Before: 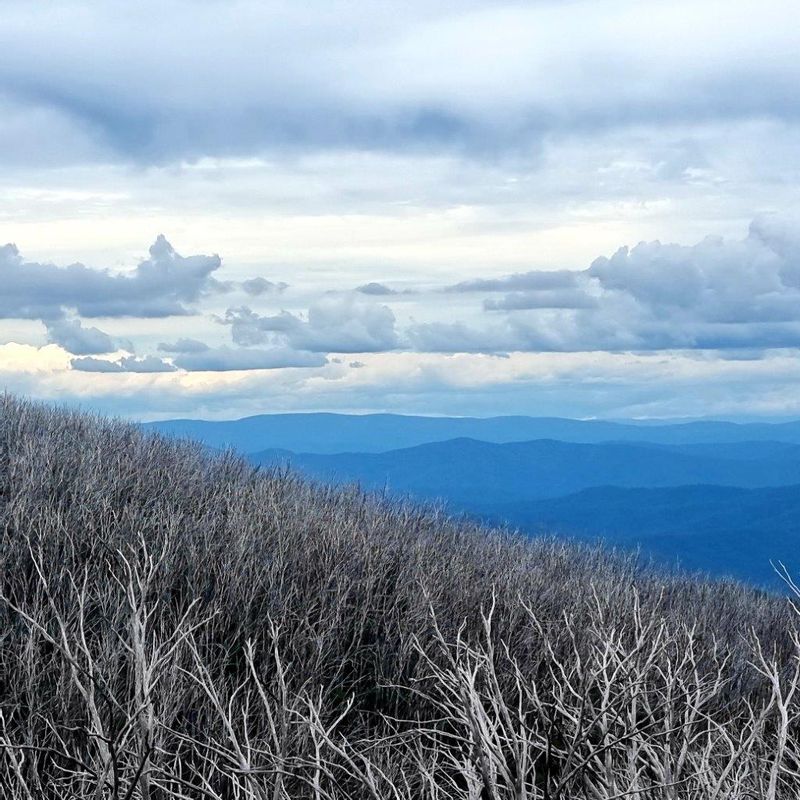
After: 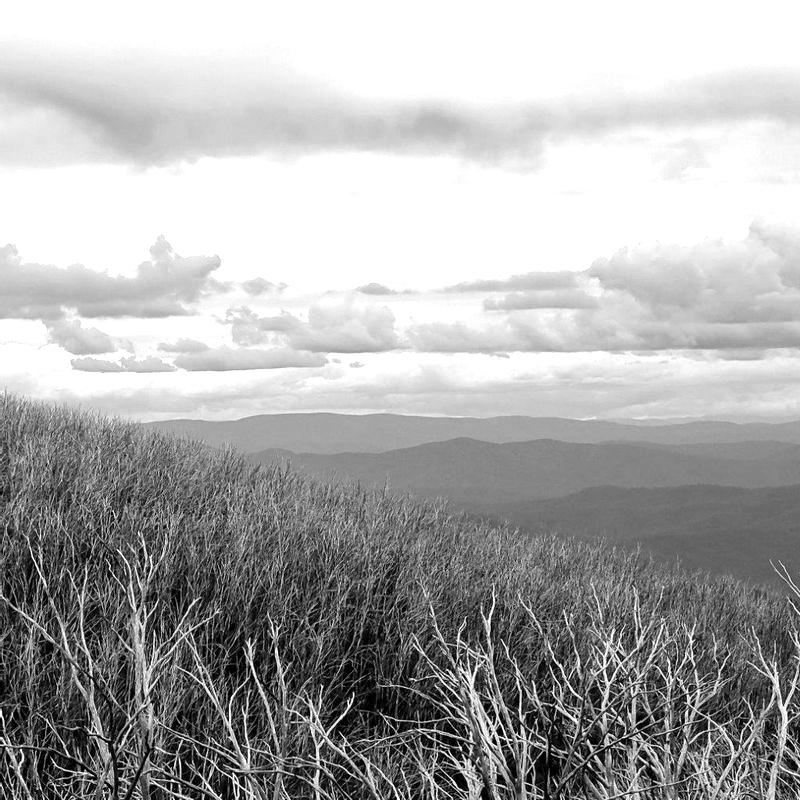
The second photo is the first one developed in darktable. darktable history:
exposure: black level correction 0.001, exposure 0.5 EV, compensate exposure bias true, compensate highlight preservation false
color correction: highlights a* 17.88, highlights b* 18.79
white balance: red 1.05, blue 1.072
monochrome: a 32, b 64, size 2.3
